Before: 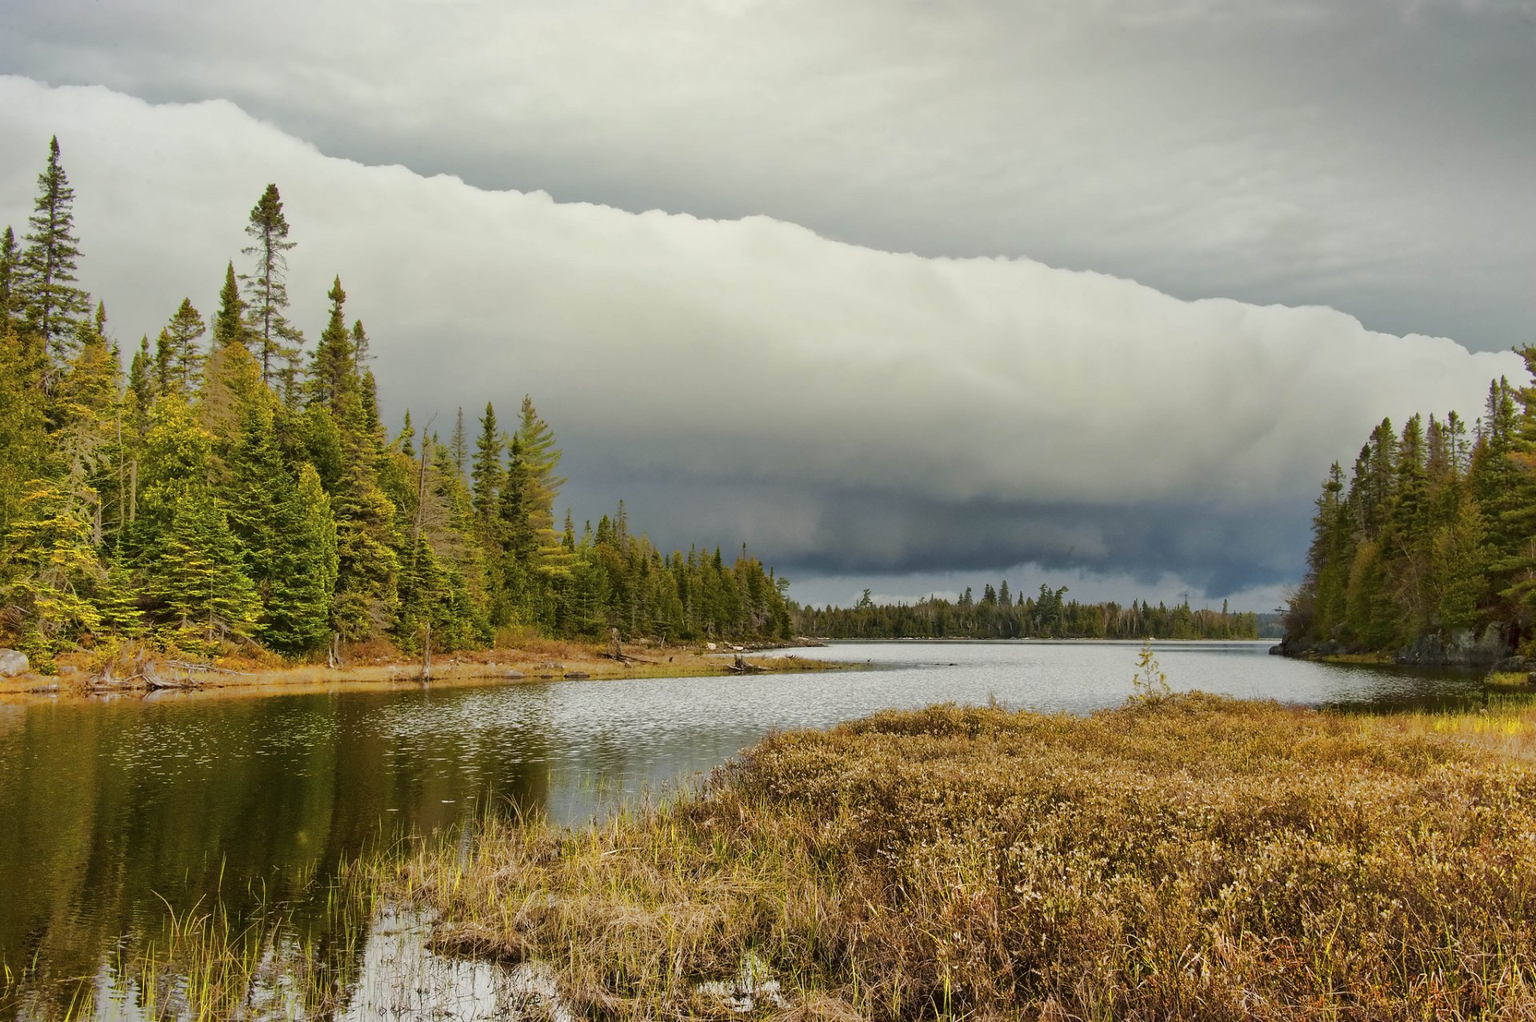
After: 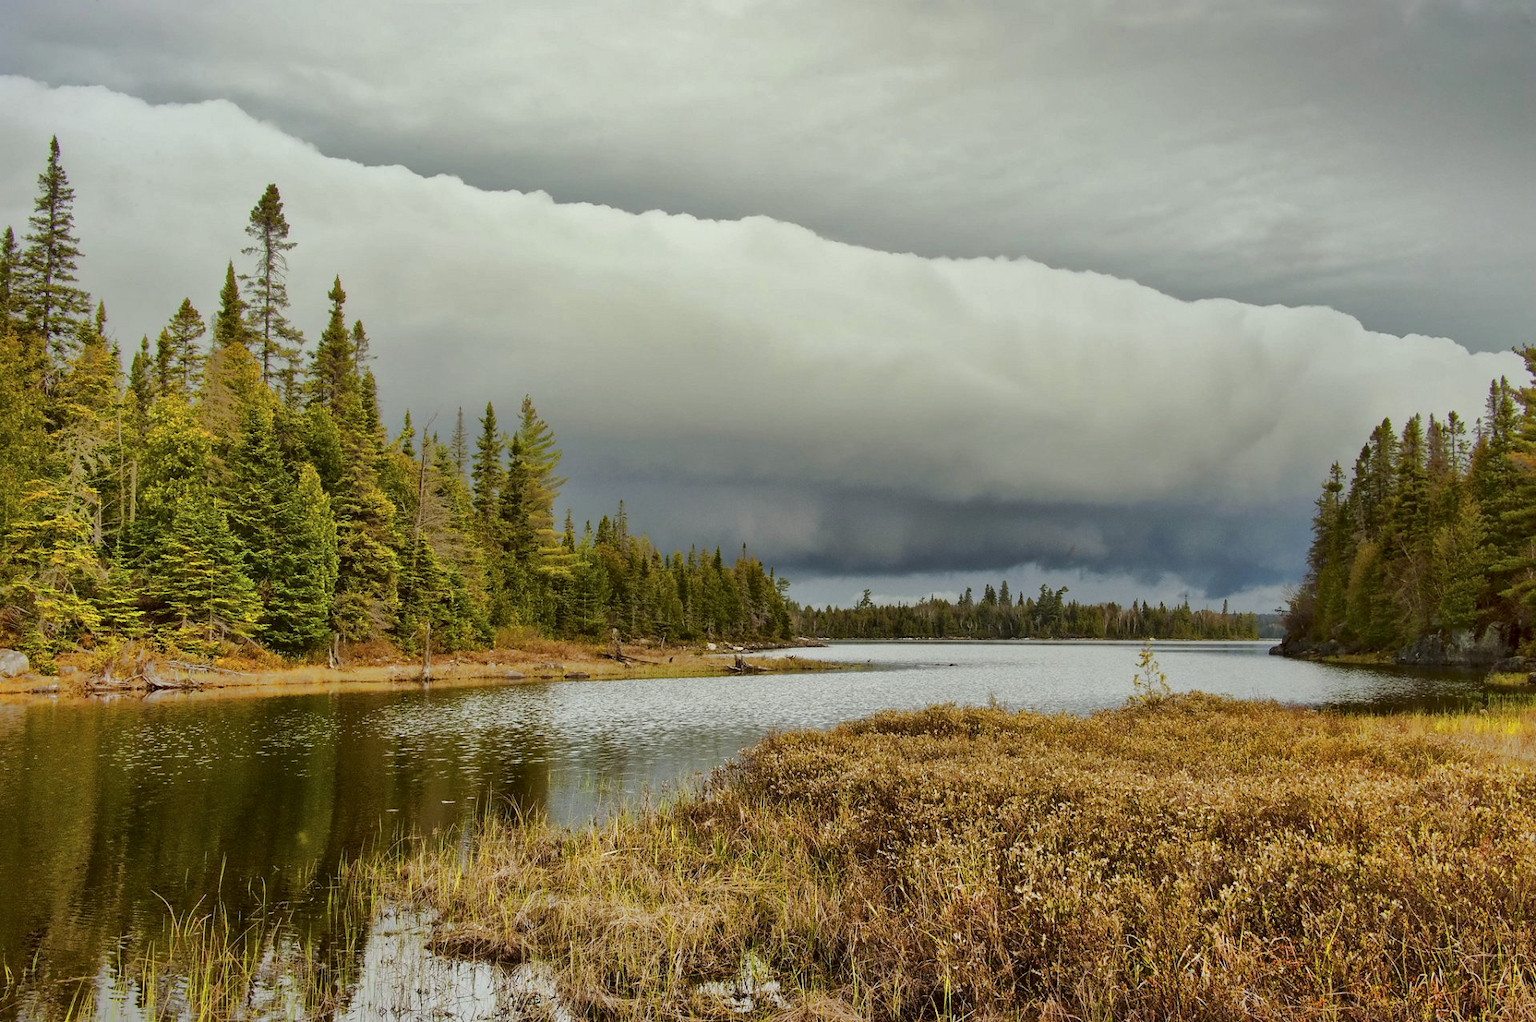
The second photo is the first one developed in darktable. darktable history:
local contrast: mode bilateral grid, contrast 20, coarseness 50, detail 120%, midtone range 0.2
color correction: highlights a* -2.73, highlights b* -2.09, shadows a* 2.41, shadows b* 2.73
shadows and highlights: shadows -20, white point adjustment -2, highlights -35
